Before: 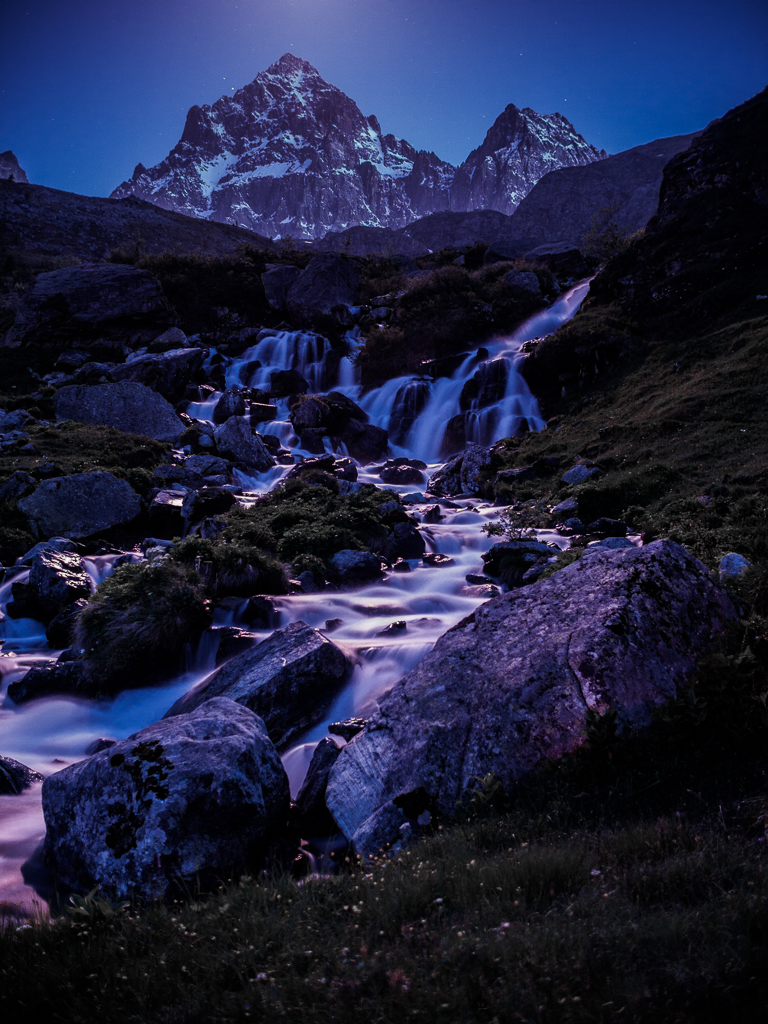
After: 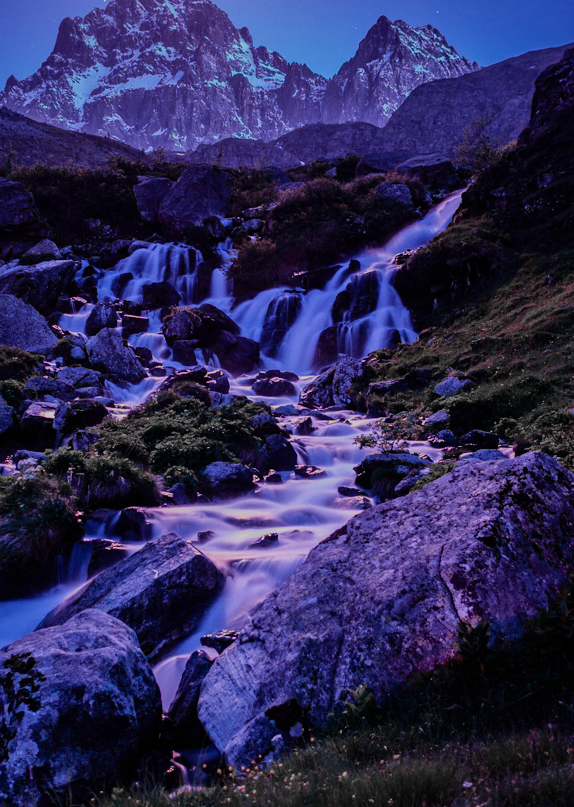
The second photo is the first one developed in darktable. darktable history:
shadows and highlights: shadows 40, highlights -60
tone curve: curves: ch0 [(0, 0) (0.091, 0.077) (0.389, 0.458) (0.745, 0.82) (0.844, 0.908) (0.909, 0.942) (1, 0.973)]; ch1 [(0, 0) (0.437, 0.404) (0.5, 0.5) (0.529, 0.556) (0.58, 0.603) (0.616, 0.649) (1, 1)]; ch2 [(0, 0) (0.442, 0.415) (0.5, 0.5) (0.535, 0.557) (0.585, 0.62) (1, 1)], color space Lab, independent channels, preserve colors none
crop: left 16.768%, top 8.653%, right 8.362%, bottom 12.485%
tone equalizer: -8 EV 0.25 EV, -7 EV 0.417 EV, -6 EV 0.417 EV, -5 EV 0.25 EV, -3 EV -0.25 EV, -2 EV -0.417 EV, -1 EV -0.417 EV, +0 EV -0.25 EV, edges refinement/feathering 500, mask exposure compensation -1.57 EV, preserve details guided filter
